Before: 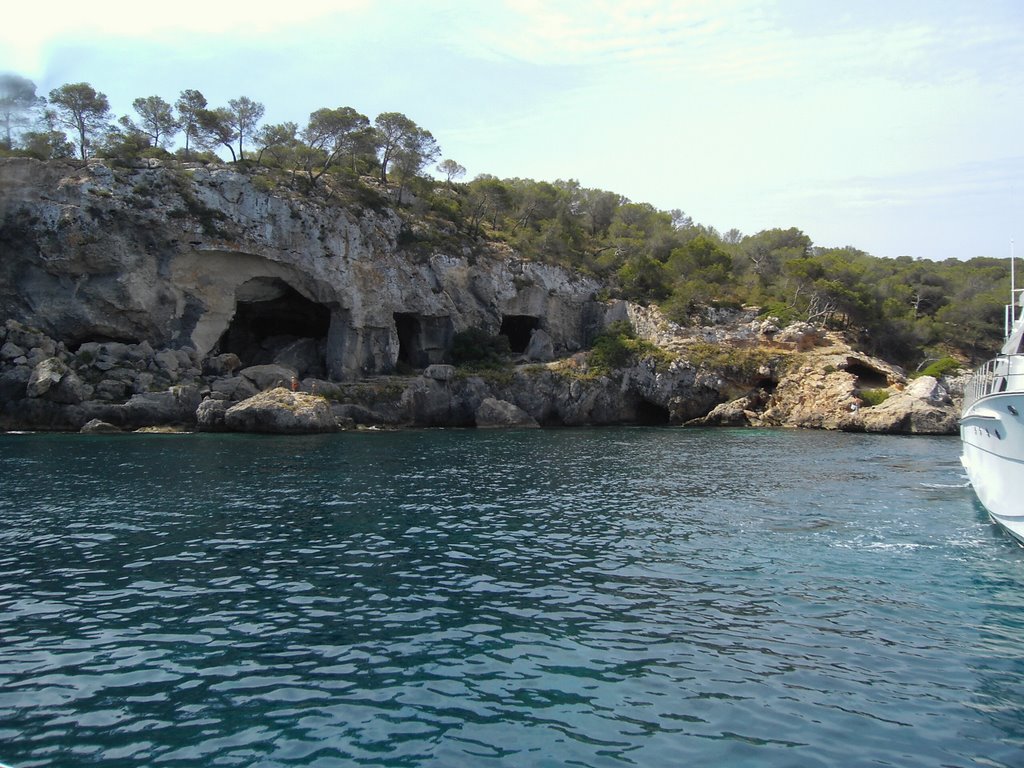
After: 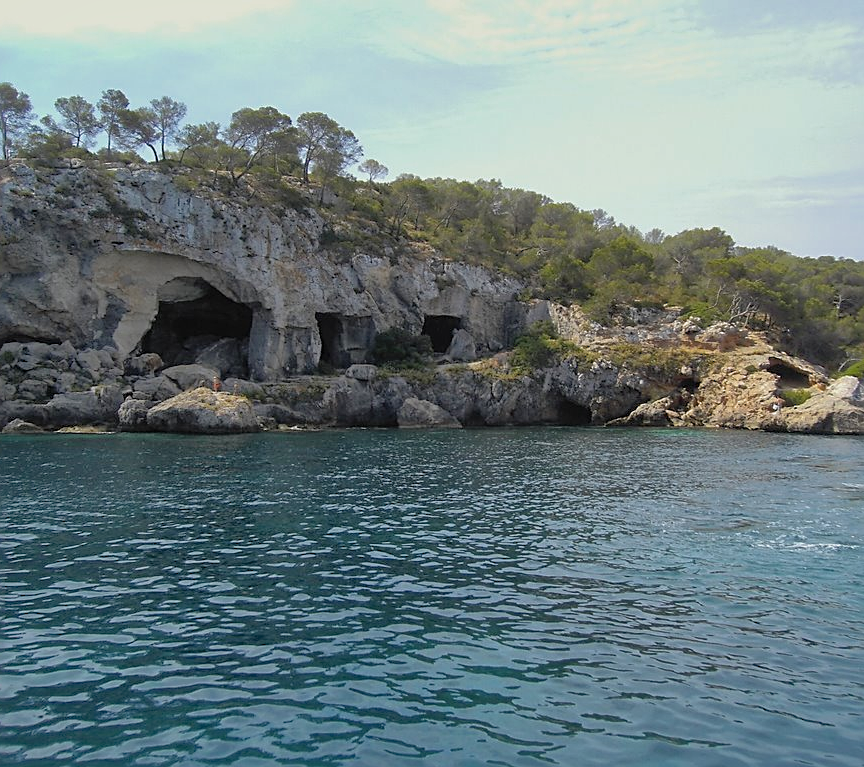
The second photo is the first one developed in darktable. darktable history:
filmic rgb: black relative exposure -16 EV, white relative exposure 2.93 EV, hardness 9.99
shadows and highlights: shadows 60.67, highlights -60, highlights color adjustment 53.31%
crop: left 7.701%, right 7.845%
sharpen: amount 0.494
